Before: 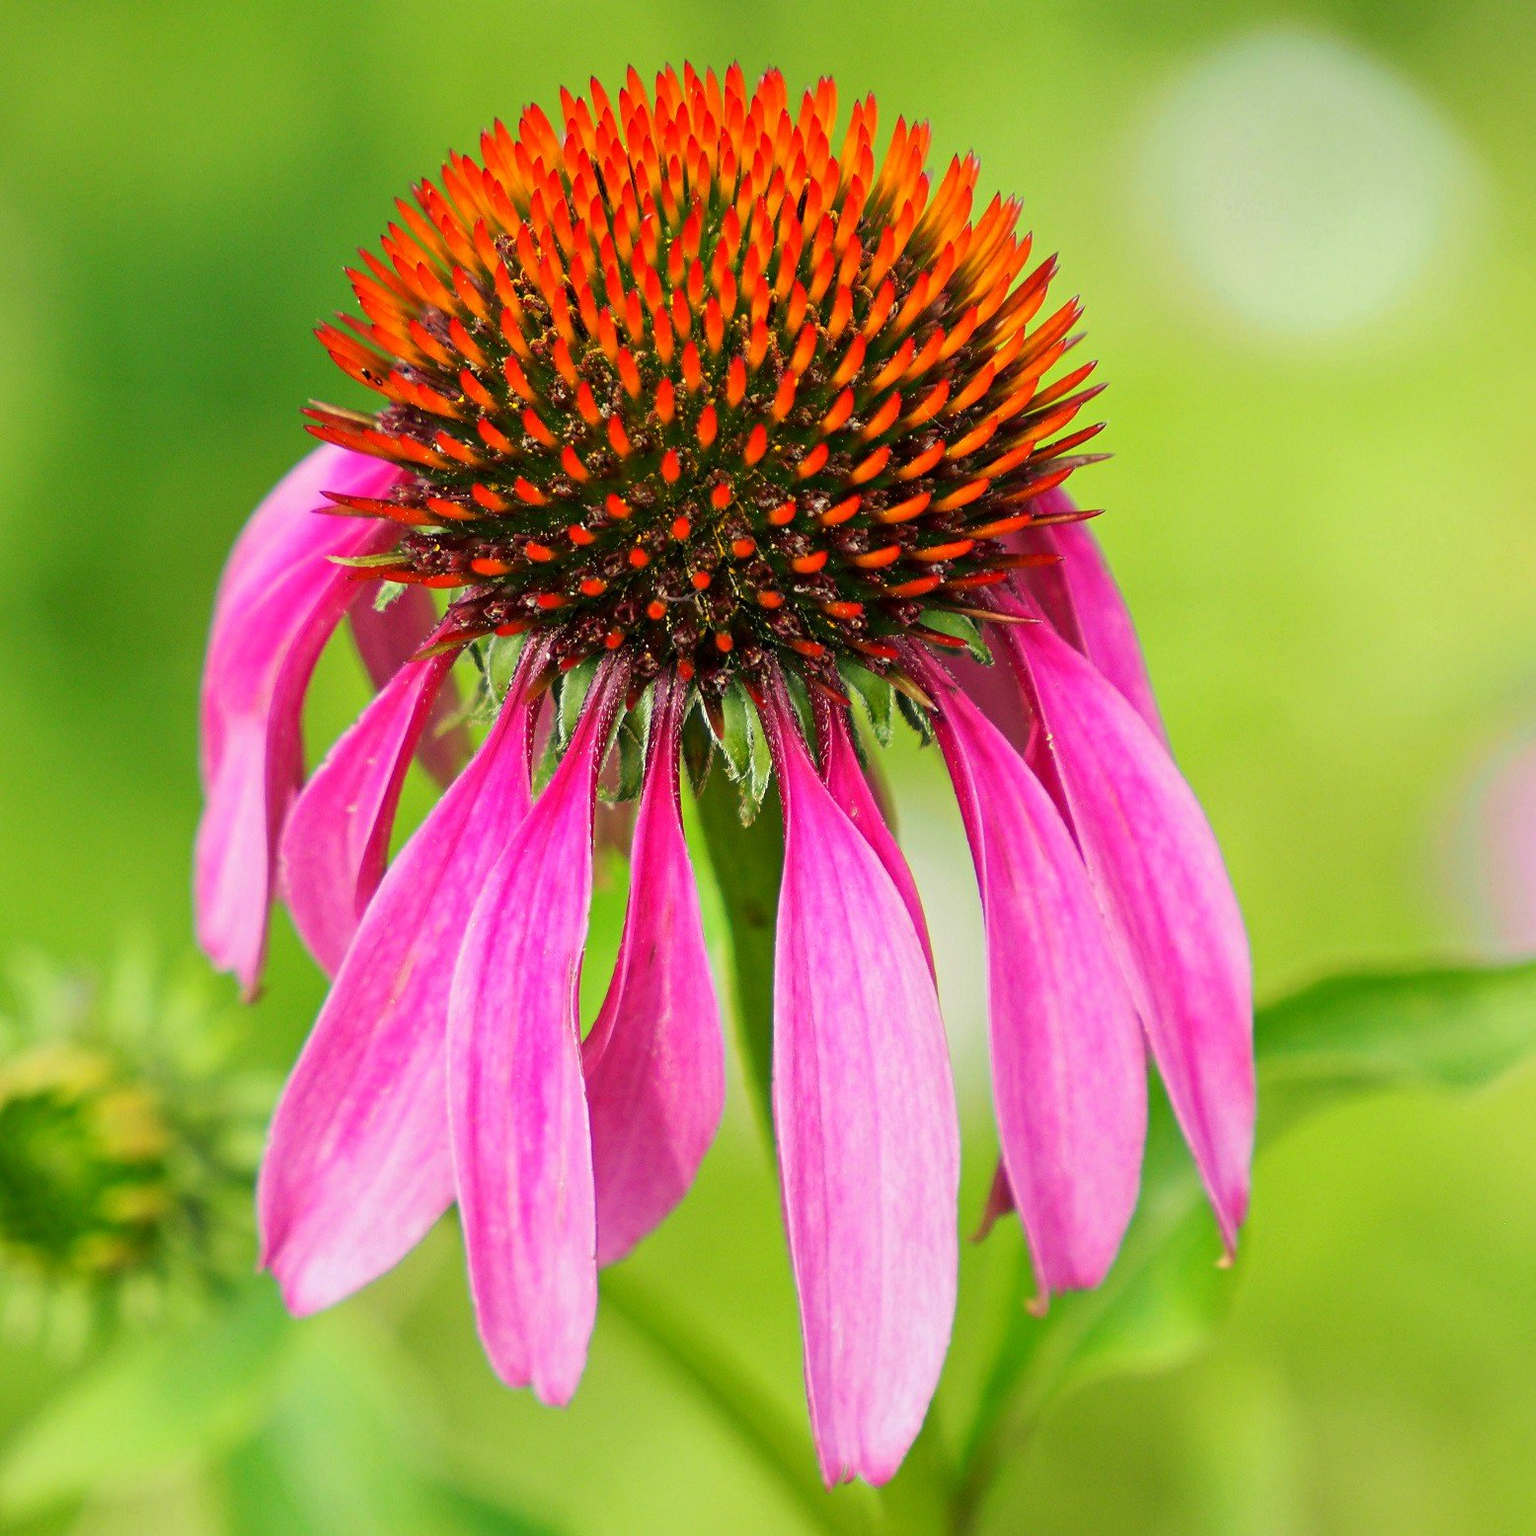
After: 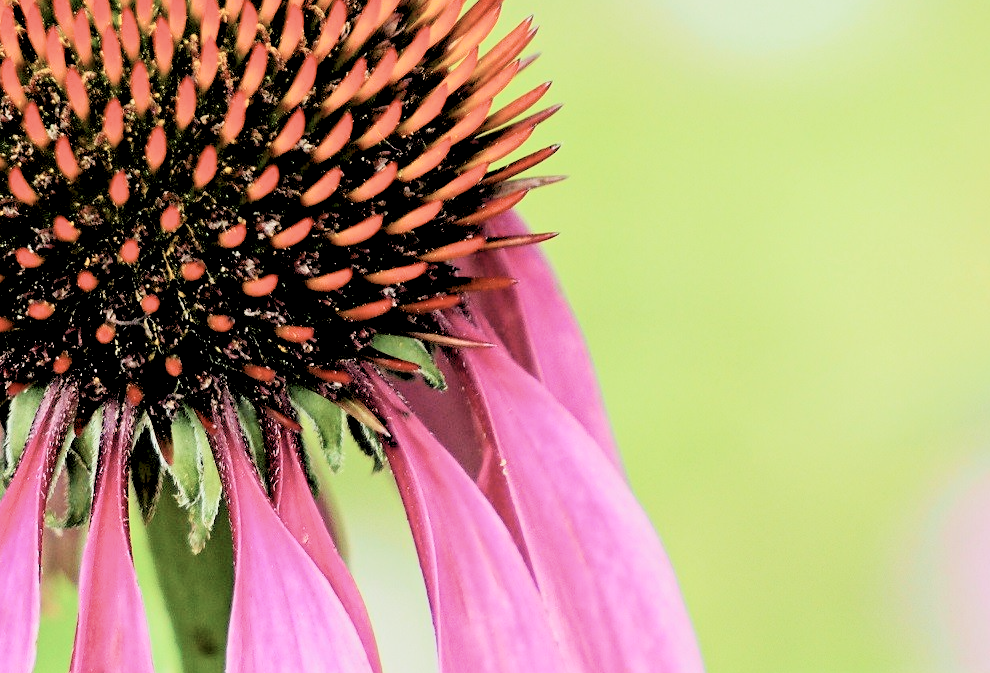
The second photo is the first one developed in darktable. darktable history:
crop: left 36.005%, top 18.293%, right 0.31%, bottom 38.444%
filmic rgb: black relative exposure -14.19 EV, white relative exposure 3.39 EV, hardness 7.89, preserve chrominance max RGB
contrast brightness saturation: contrast 0.25, saturation -0.31
rgb levels: levels [[0.027, 0.429, 0.996], [0, 0.5, 1], [0, 0.5, 1]]
white balance: red 0.988, blue 1.017
exposure: black level correction 0, compensate exposure bias true, compensate highlight preservation false
